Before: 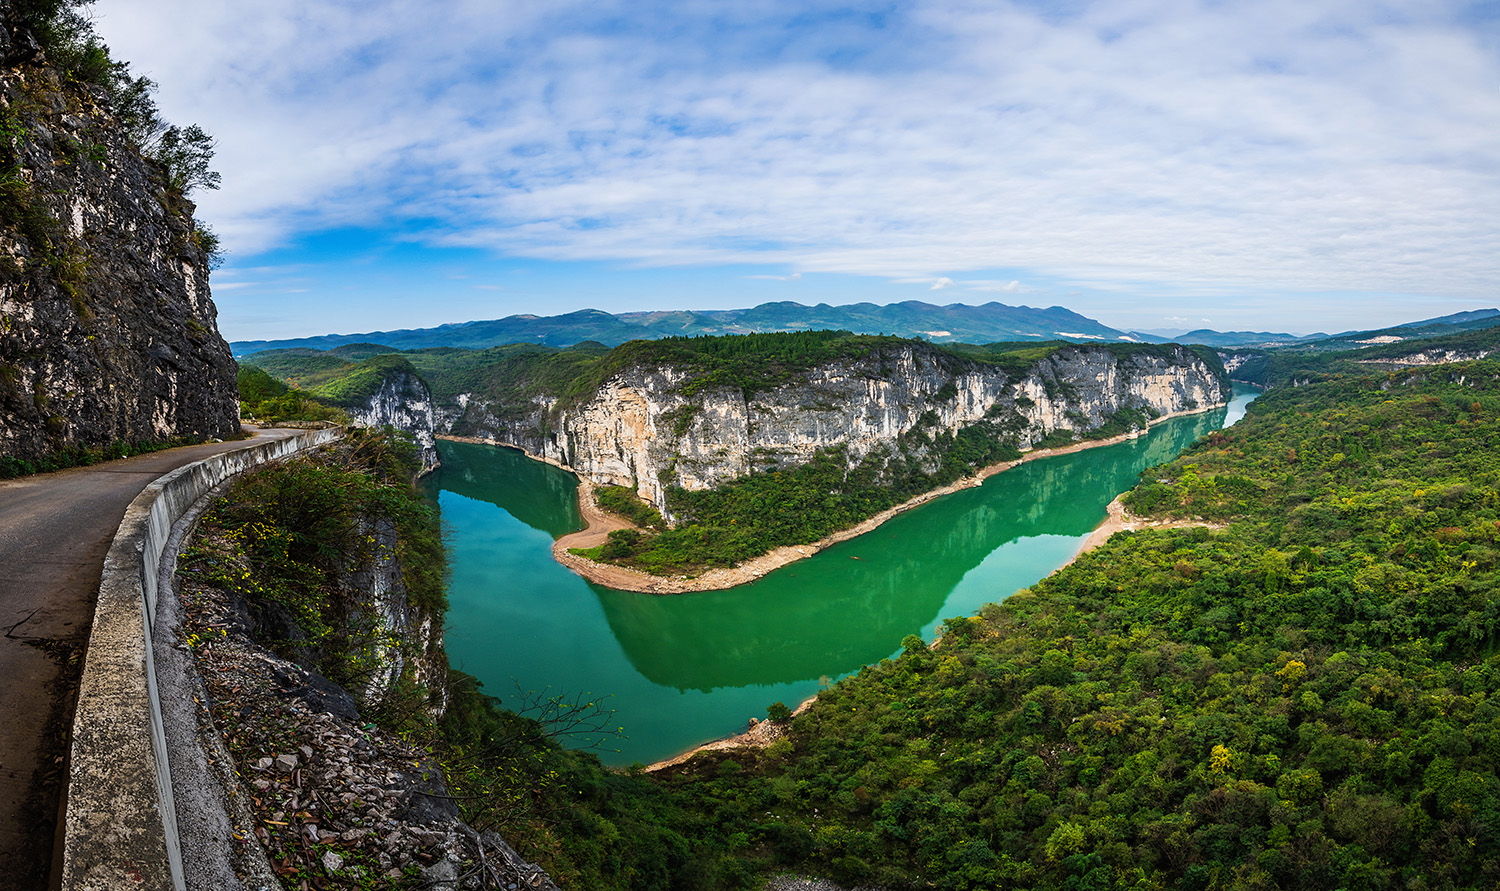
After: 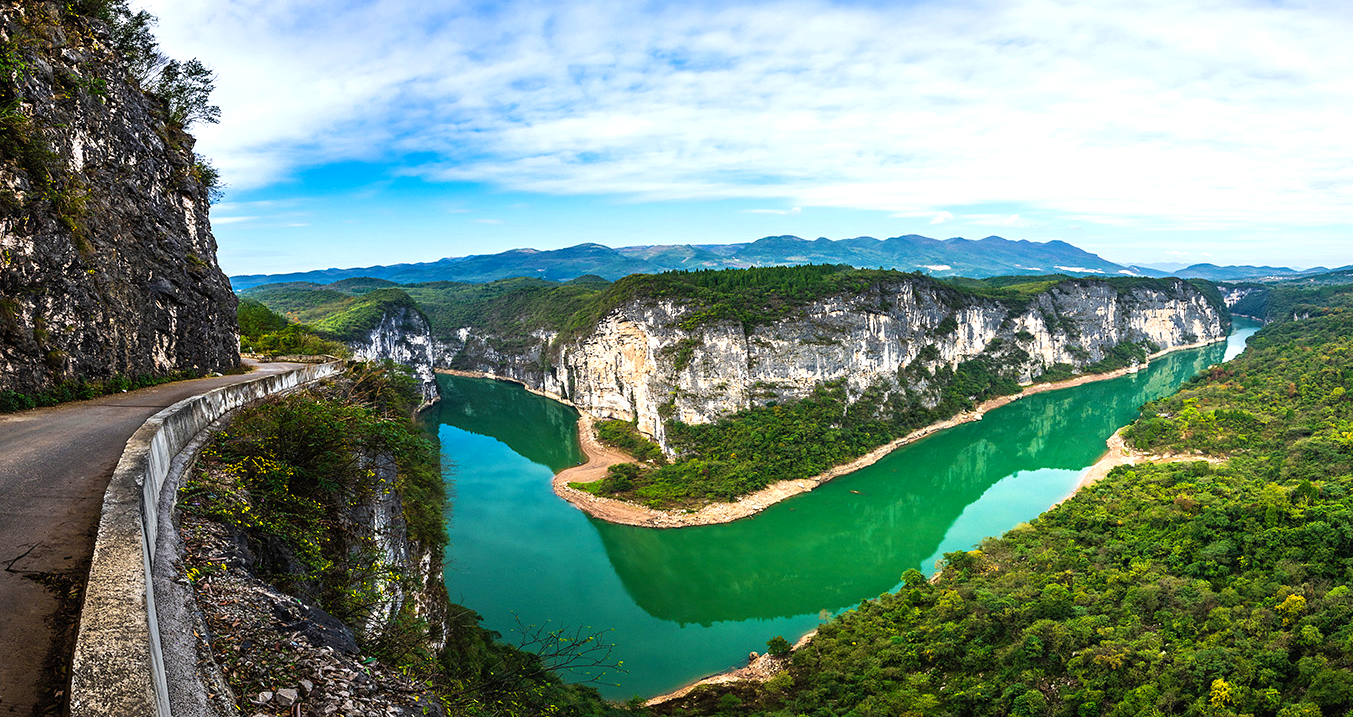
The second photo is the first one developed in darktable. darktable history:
levels: levels [0, 0.43, 0.859]
crop: top 7.518%, right 9.778%, bottom 11.952%
